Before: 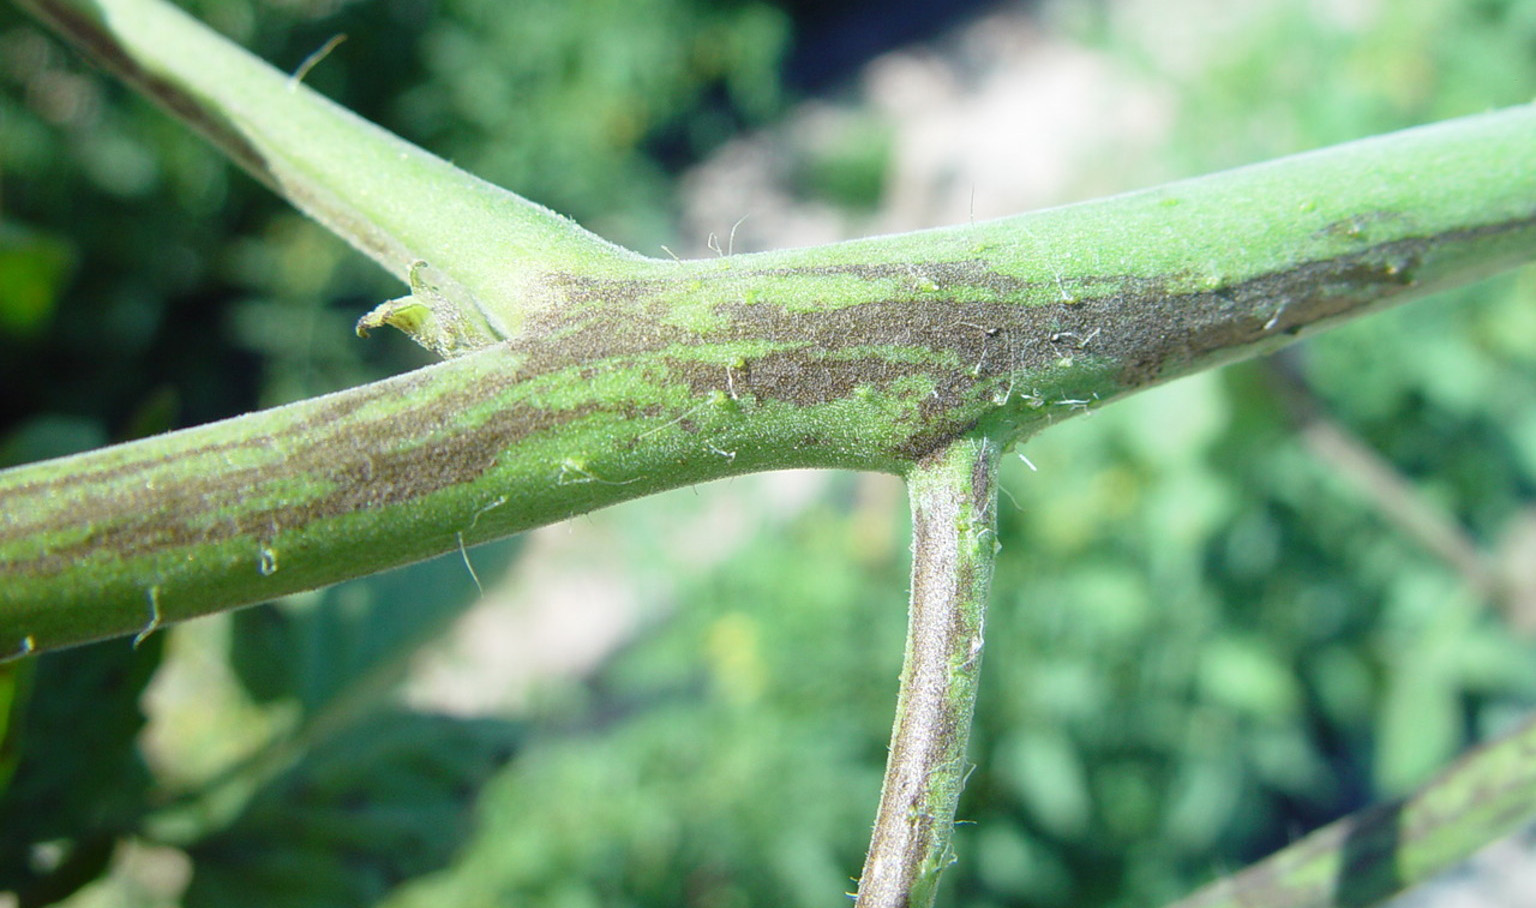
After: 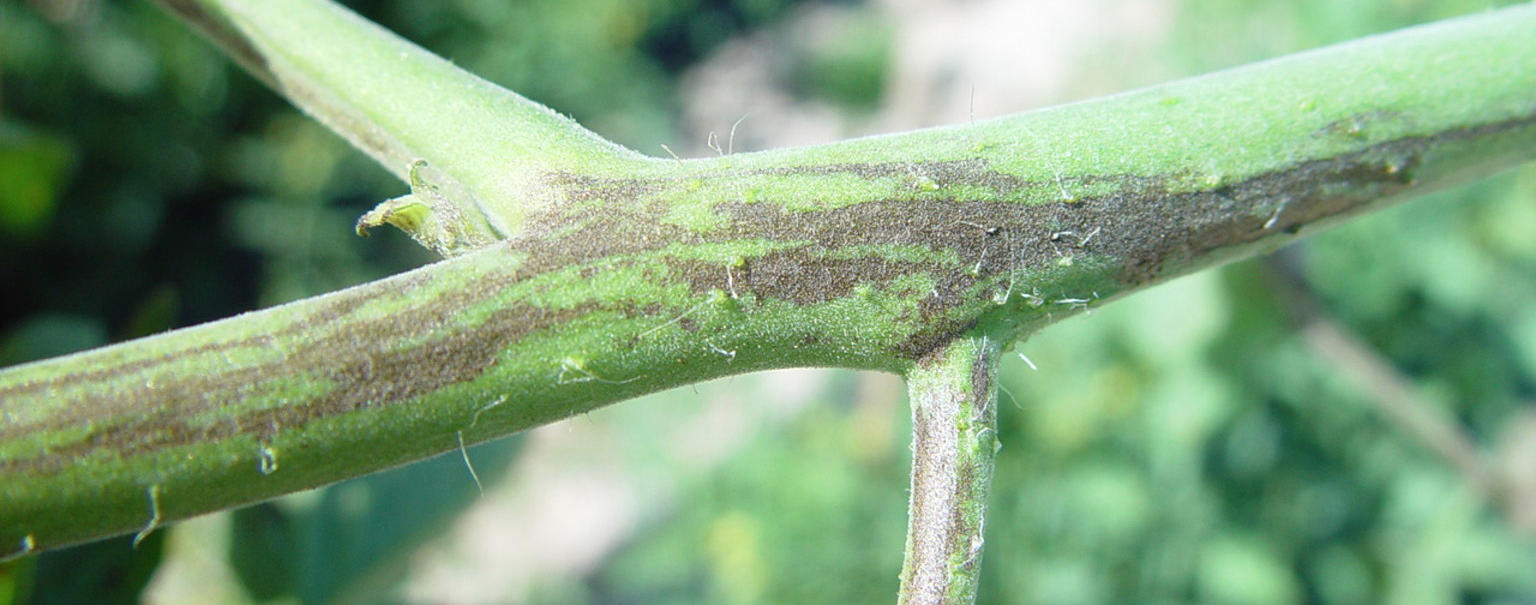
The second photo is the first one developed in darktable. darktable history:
contrast brightness saturation: contrast 0.01, saturation -0.05
crop: top 11.166%, bottom 22.168%
